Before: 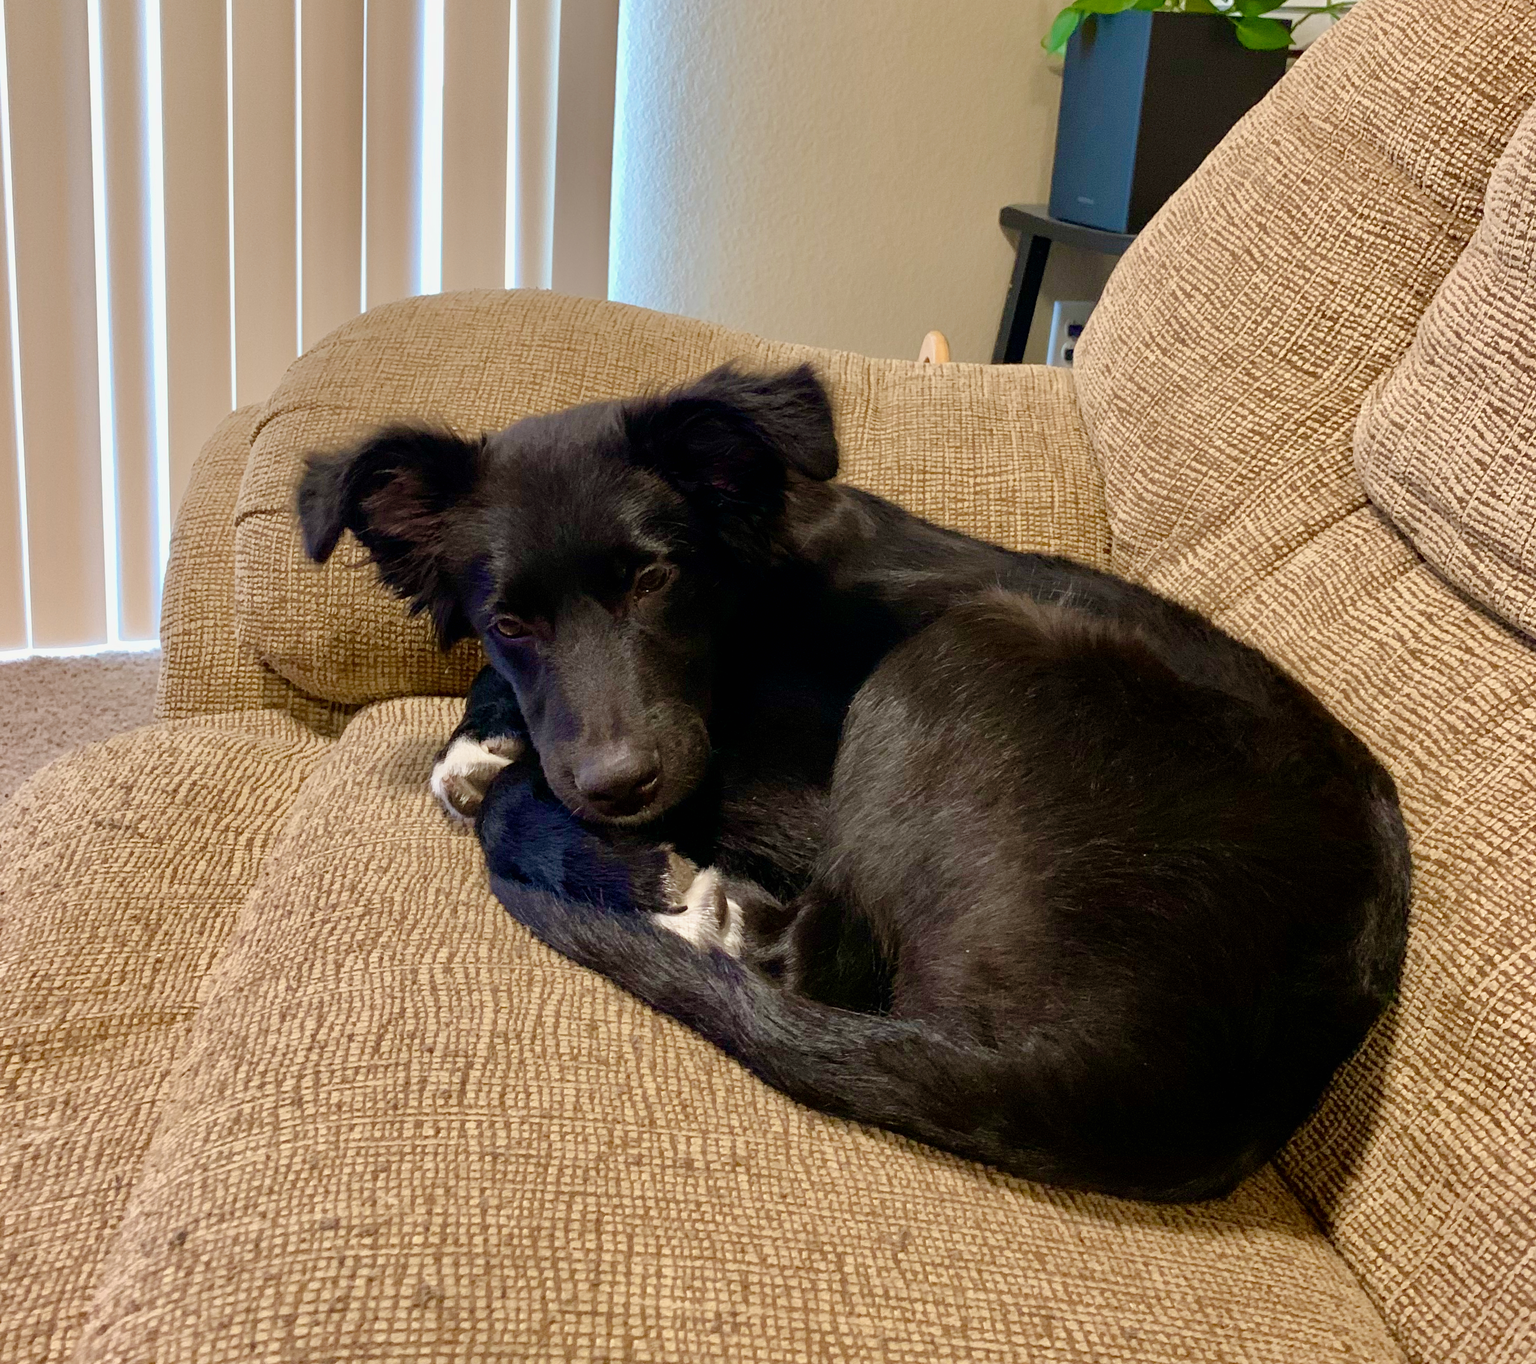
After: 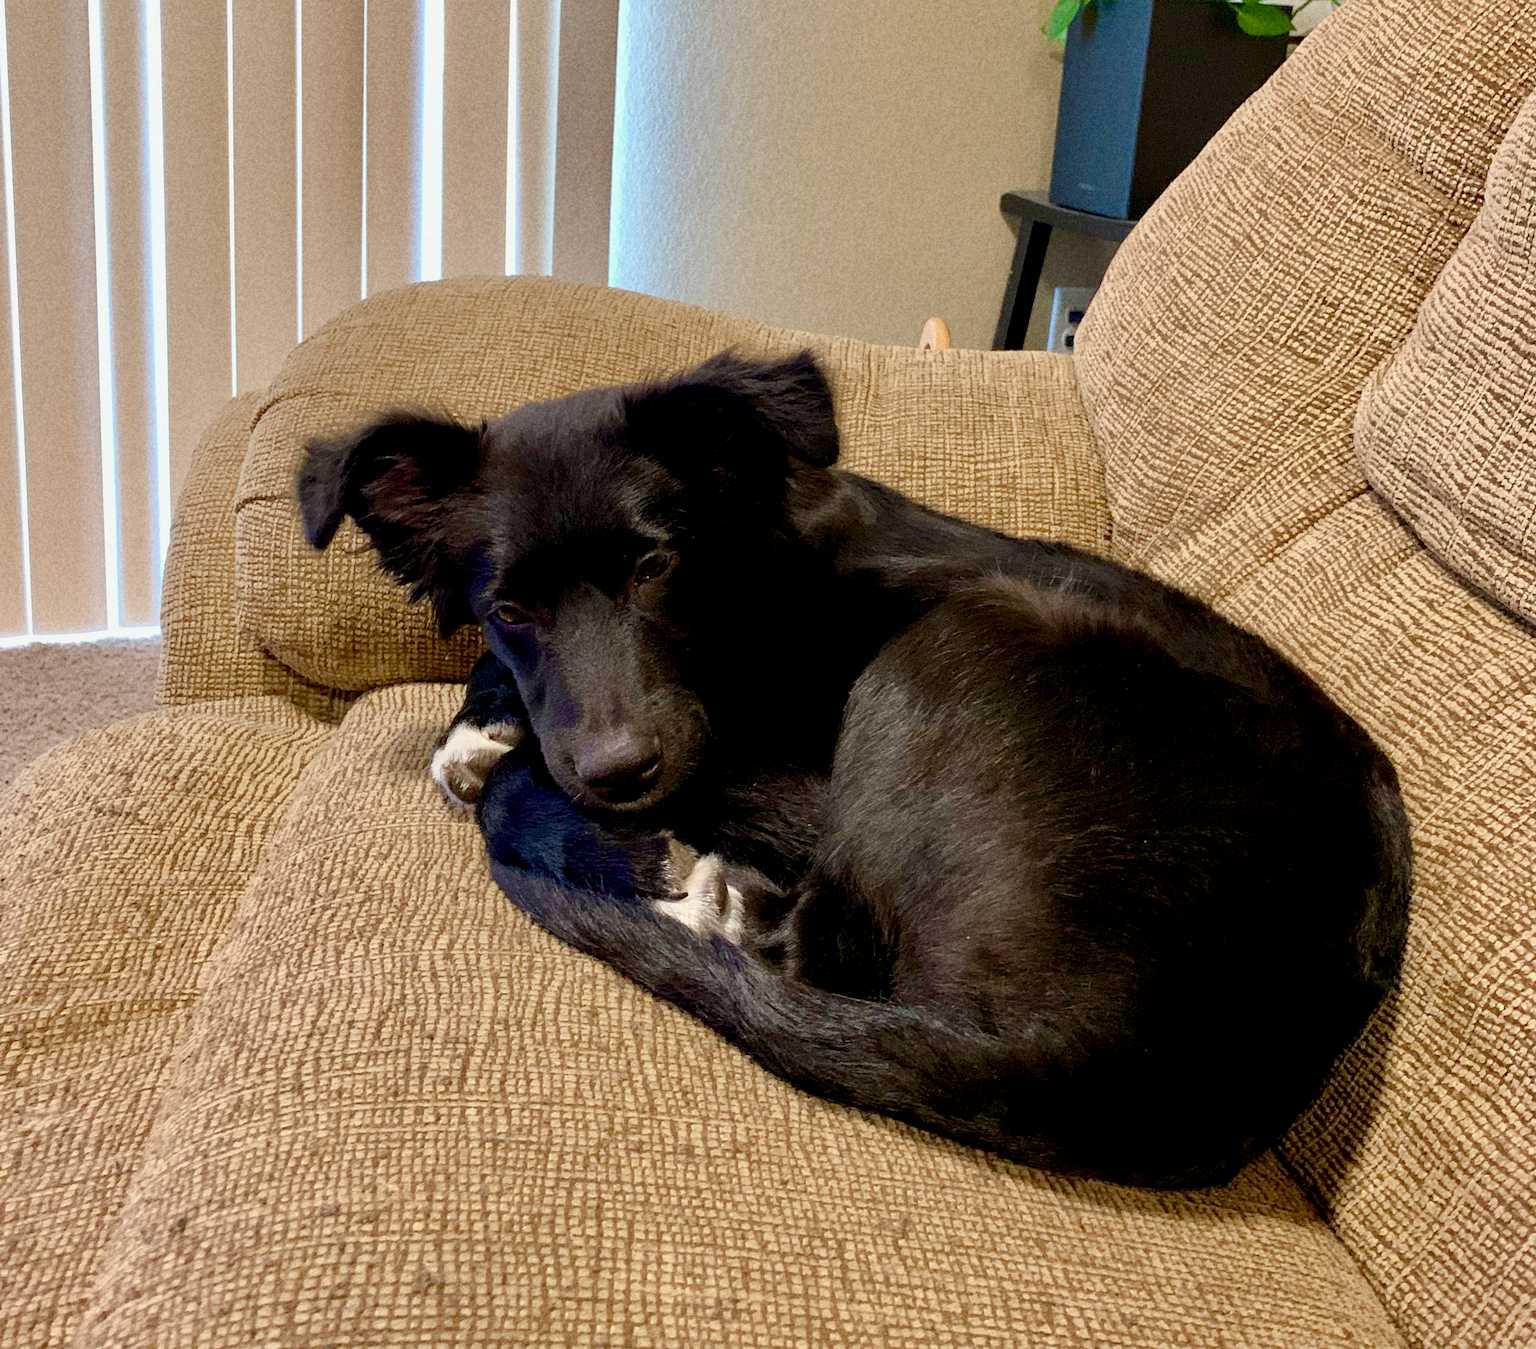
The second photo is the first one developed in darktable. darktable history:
crop: top 1.049%, right 0.001%
grain: coarseness 22.88 ISO
exposure: black level correction 0.005, exposure 0.001 EV, compensate highlight preservation false
